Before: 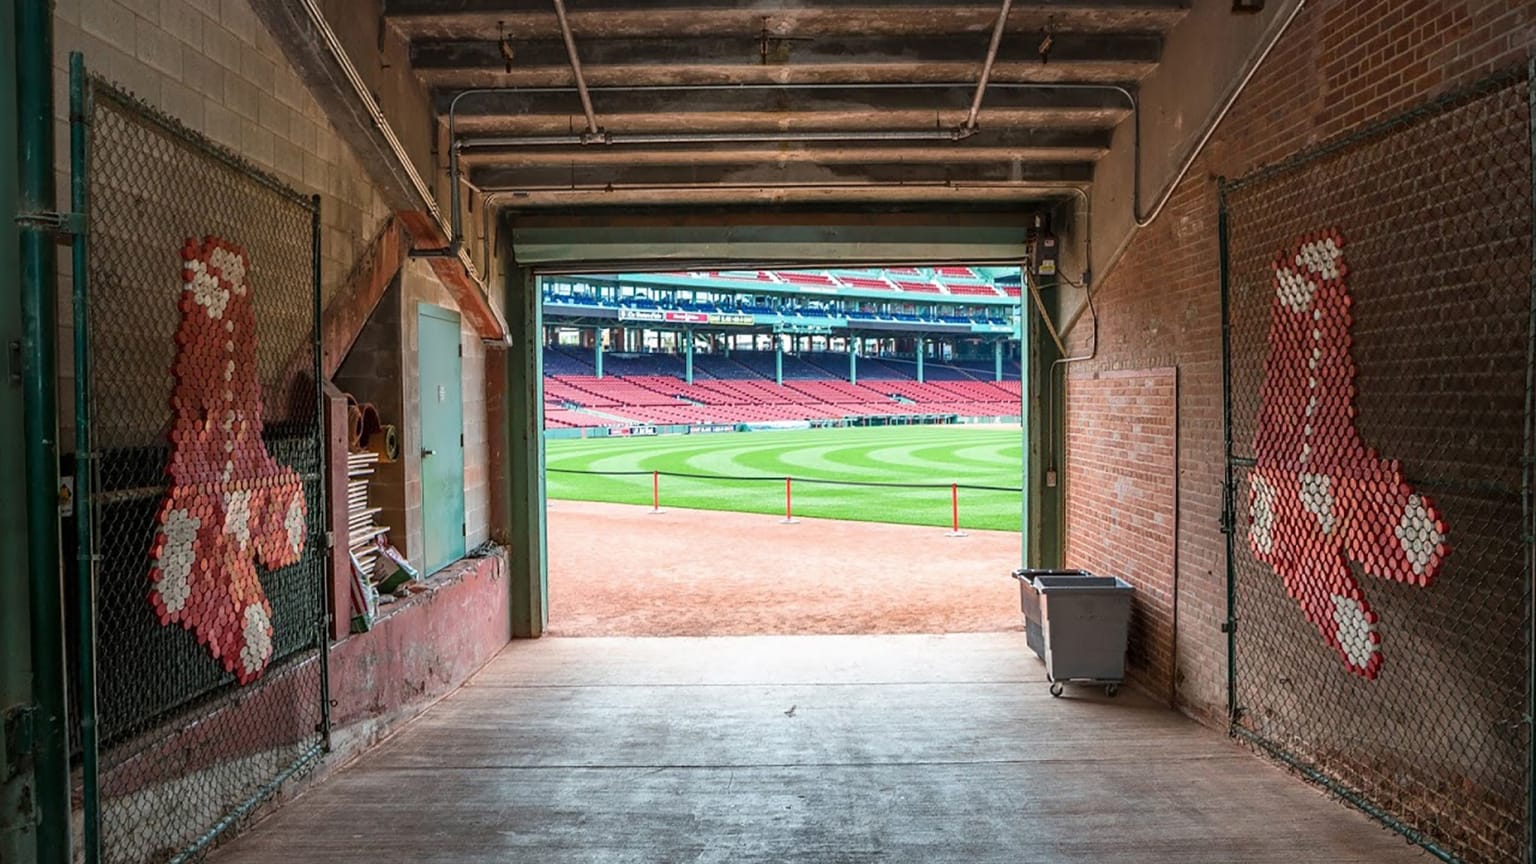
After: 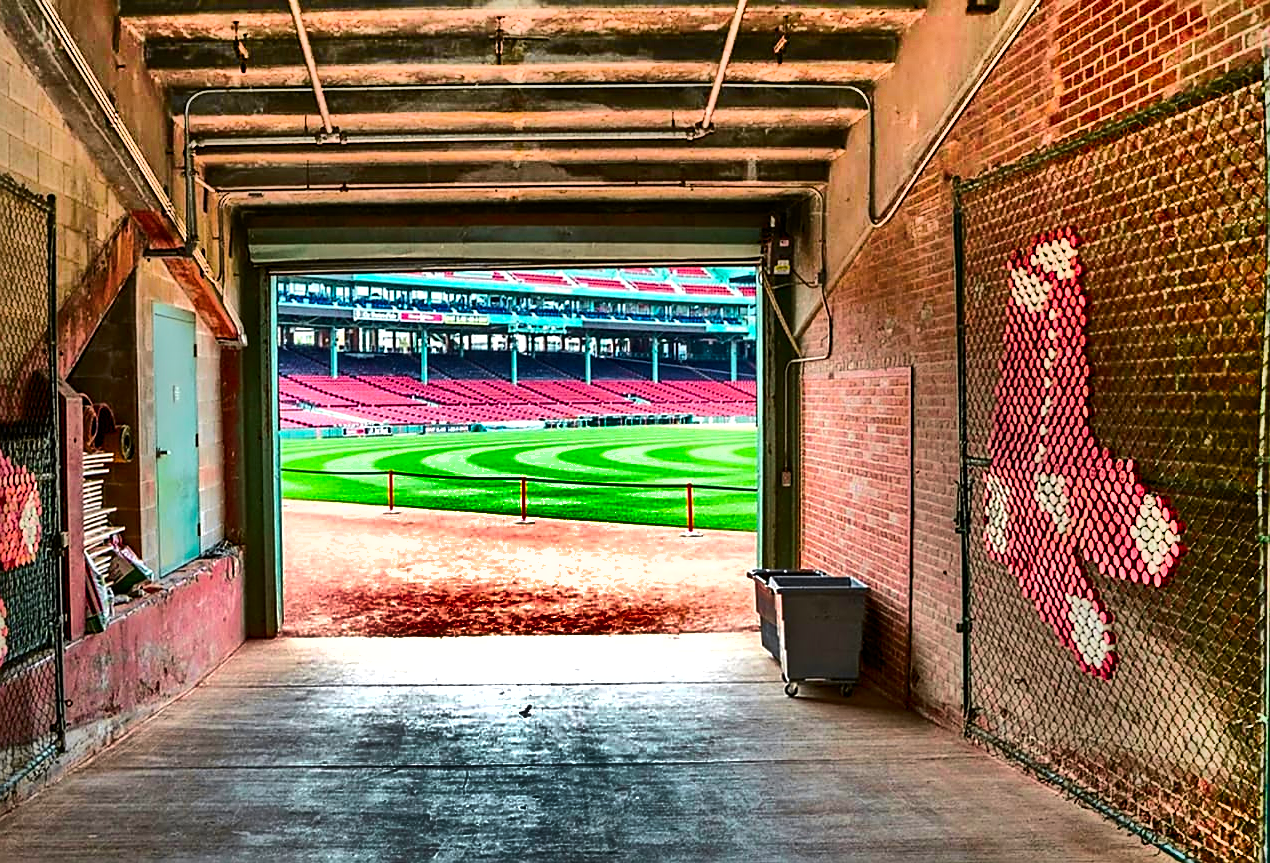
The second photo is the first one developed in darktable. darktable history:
crop: left 17.269%, bottom 0.035%
tone curve: curves: ch0 [(0.003, 0) (0.066, 0.031) (0.163, 0.112) (0.264, 0.238) (0.395, 0.421) (0.517, 0.56) (0.684, 0.734) (0.791, 0.814) (1, 1)]; ch1 [(0, 0) (0.164, 0.115) (0.337, 0.332) (0.39, 0.398) (0.464, 0.461) (0.501, 0.5) (0.507, 0.5) (0.534, 0.532) (0.577, 0.59) (0.652, 0.681) (0.733, 0.749) (0.811, 0.796) (1, 1)]; ch2 [(0, 0) (0.337, 0.382) (0.464, 0.476) (0.501, 0.502) (0.527, 0.54) (0.551, 0.565) (0.6, 0.59) (0.687, 0.675) (1, 1)], color space Lab, independent channels, preserve colors none
sharpen: on, module defaults
shadows and highlights: radius 123.96, shadows 99.61, white point adjustment -3.06, highlights -99.64, soften with gaussian
color balance rgb: perceptual saturation grading › global saturation 49.198%, perceptual brilliance grading › highlights 13.407%, perceptual brilliance grading › mid-tones 8.547%, perceptual brilliance grading › shadows -18.177%, global vibrance 20%
